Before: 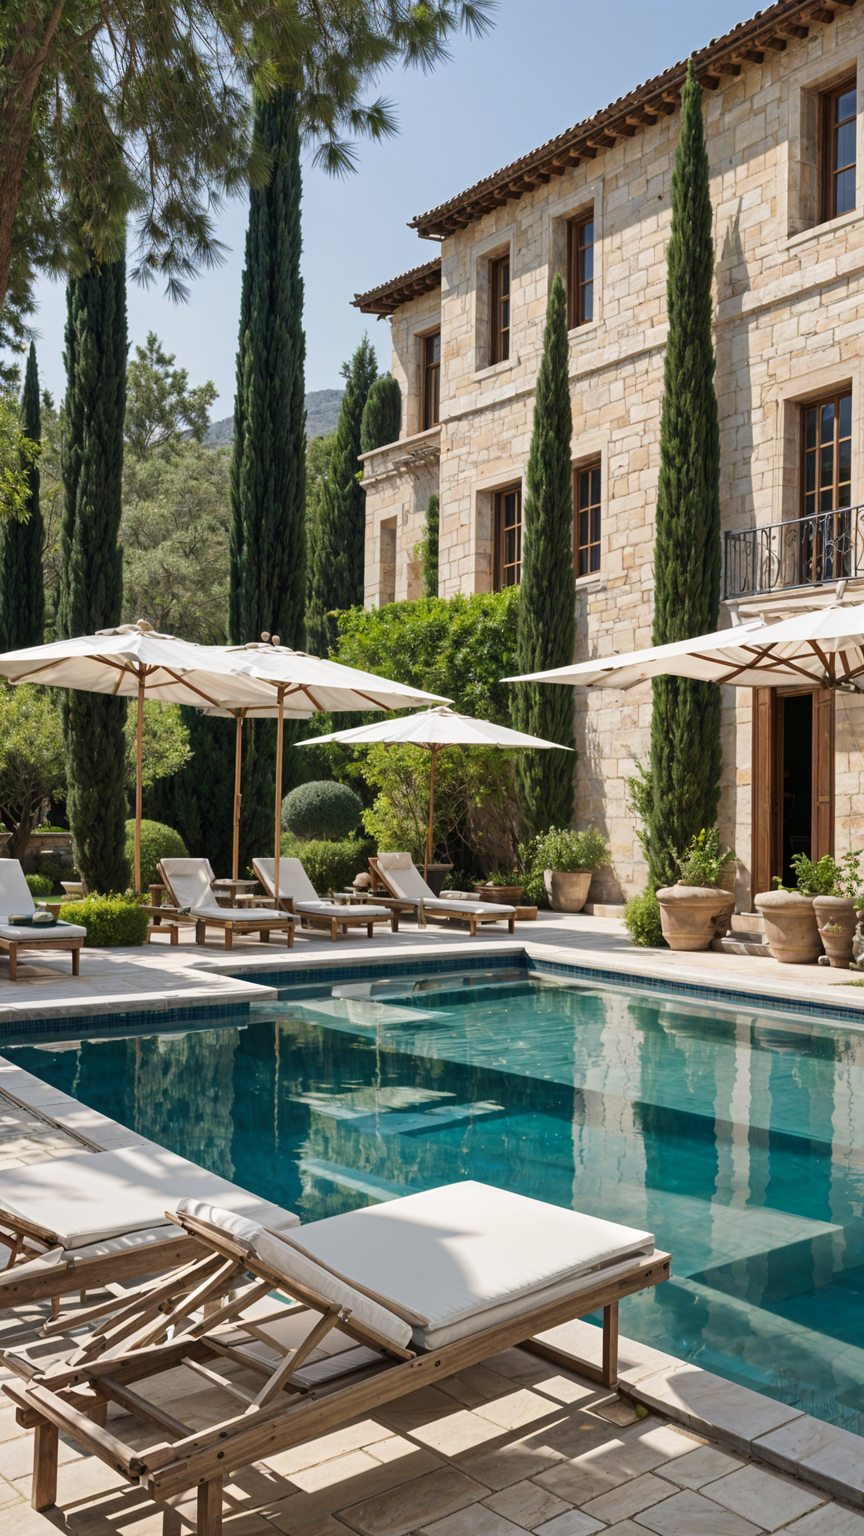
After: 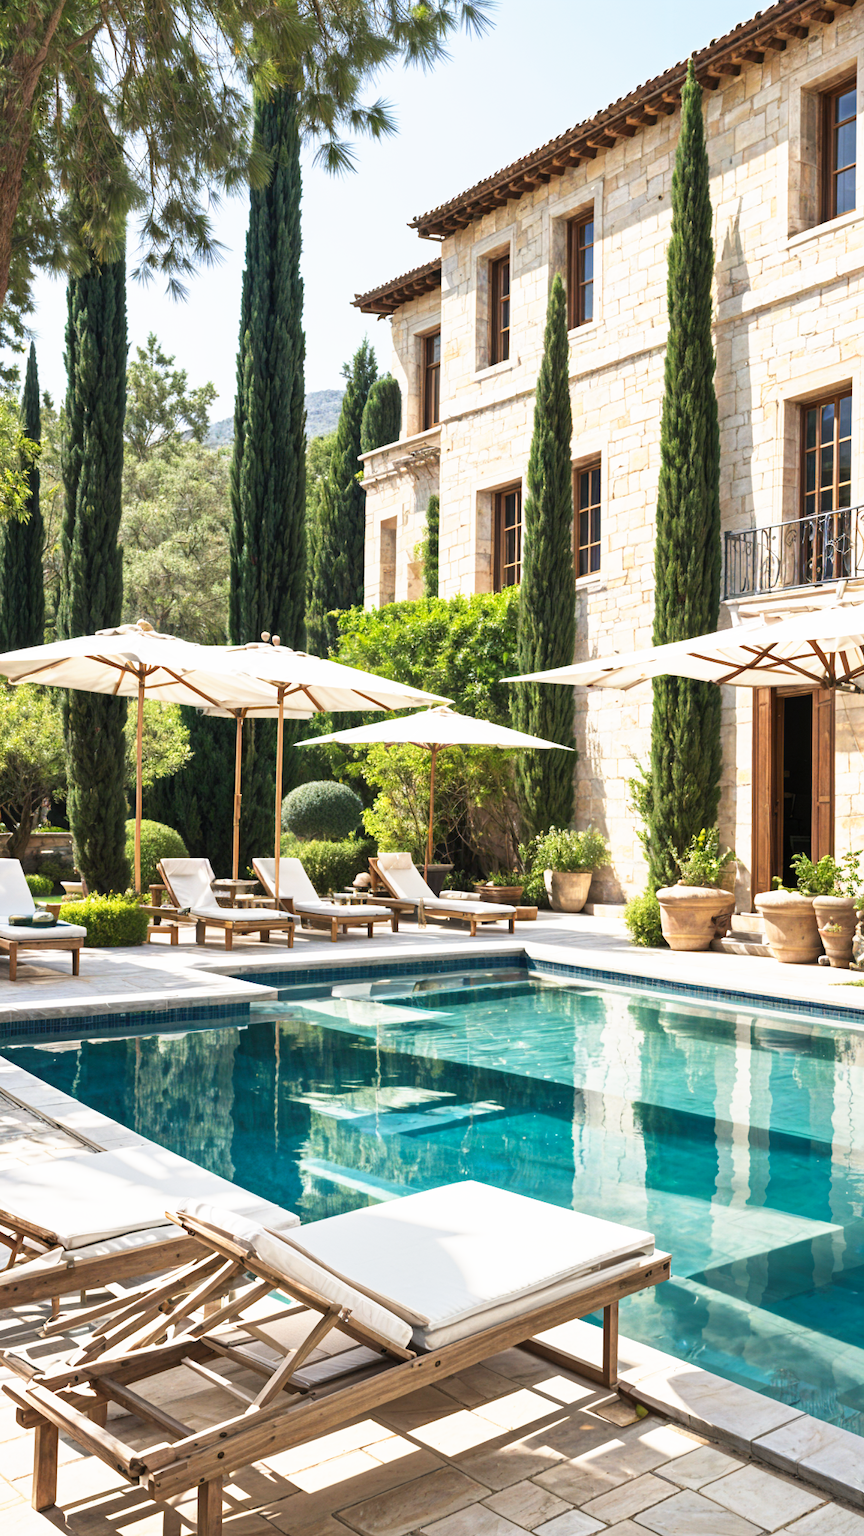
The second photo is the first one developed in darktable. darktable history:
base curve: curves: ch0 [(0, 0) (0.495, 0.917) (1, 1)], preserve colors none
exposure: compensate exposure bias true, compensate highlight preservation false
